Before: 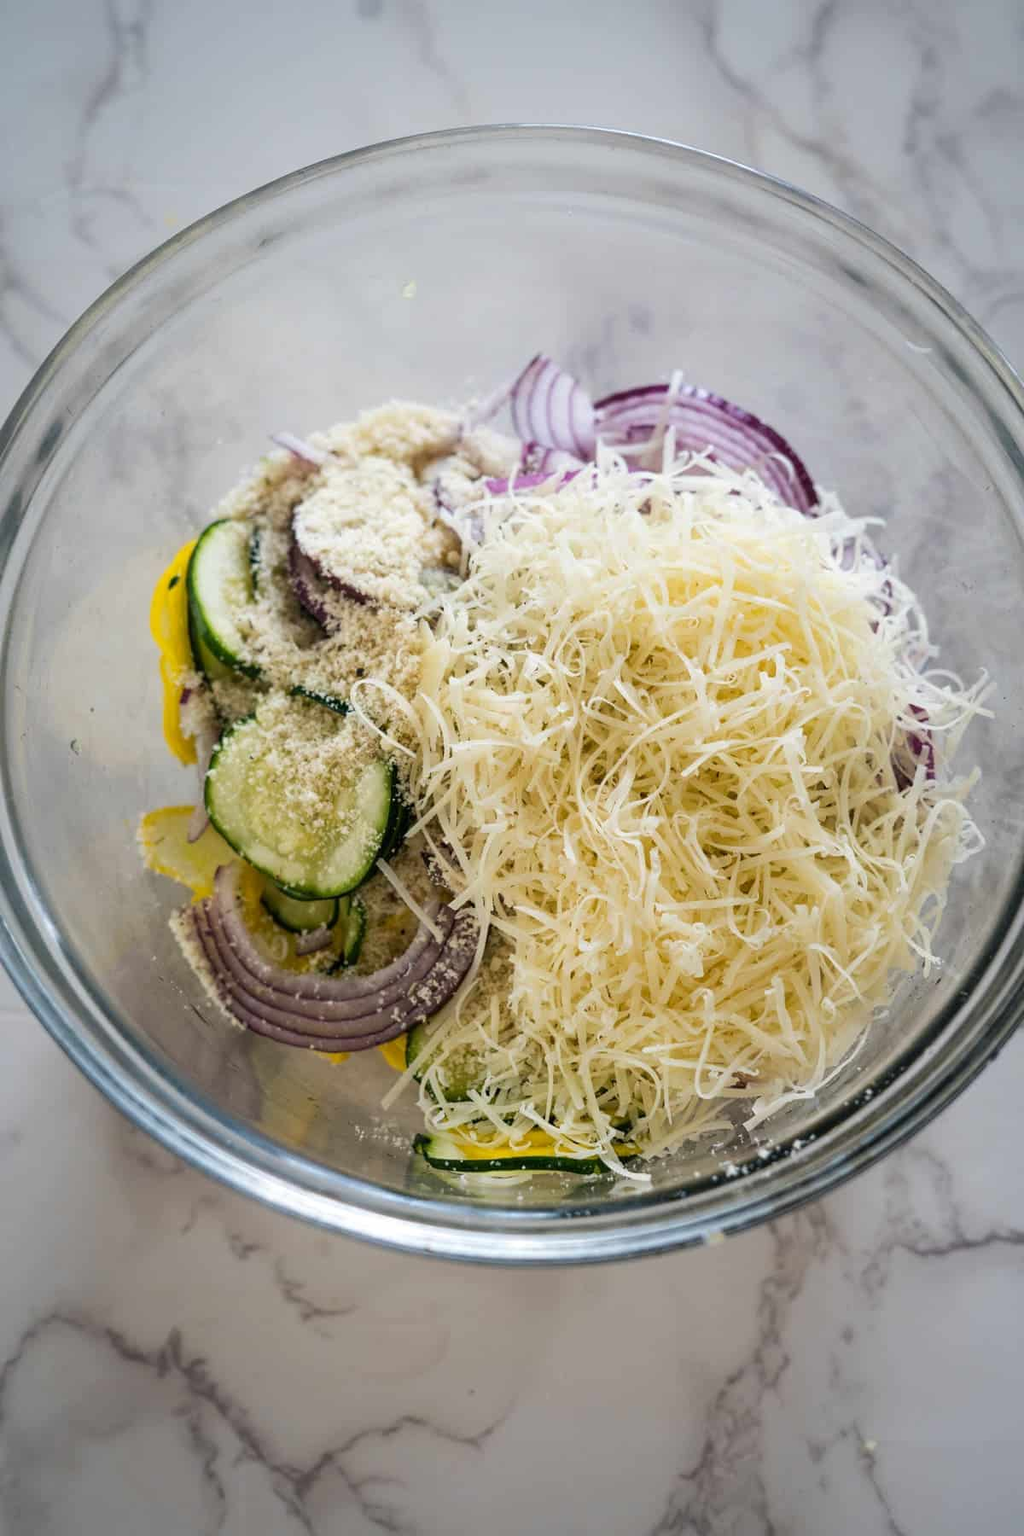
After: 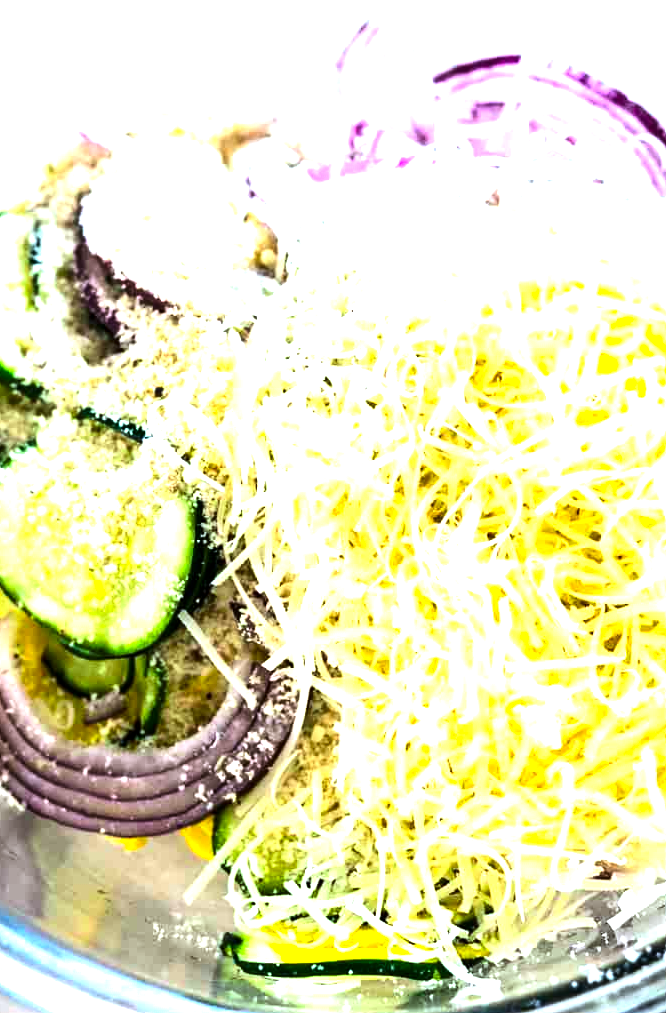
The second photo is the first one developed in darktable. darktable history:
color calibration: output R [0.948, 0.091, -0.04, 0], output G [-0.3, 1.384, -0.085, 0], output B [-0.108, 0.061, 1.08, 0], x 0.366, y 0.379, temperature 4406.08 K
crop and rotate: left 21.991%, top 22.04%, right 22.475%, bottom 21.633%
levels: mode automatic, gray 59.34%
contrast brightness saturation: contrast 0.175, saturation 0.301
exposure: black level correction 0.001, exposure 1.835 EV, compensate exposure bias true, compensate highlight preservation false
